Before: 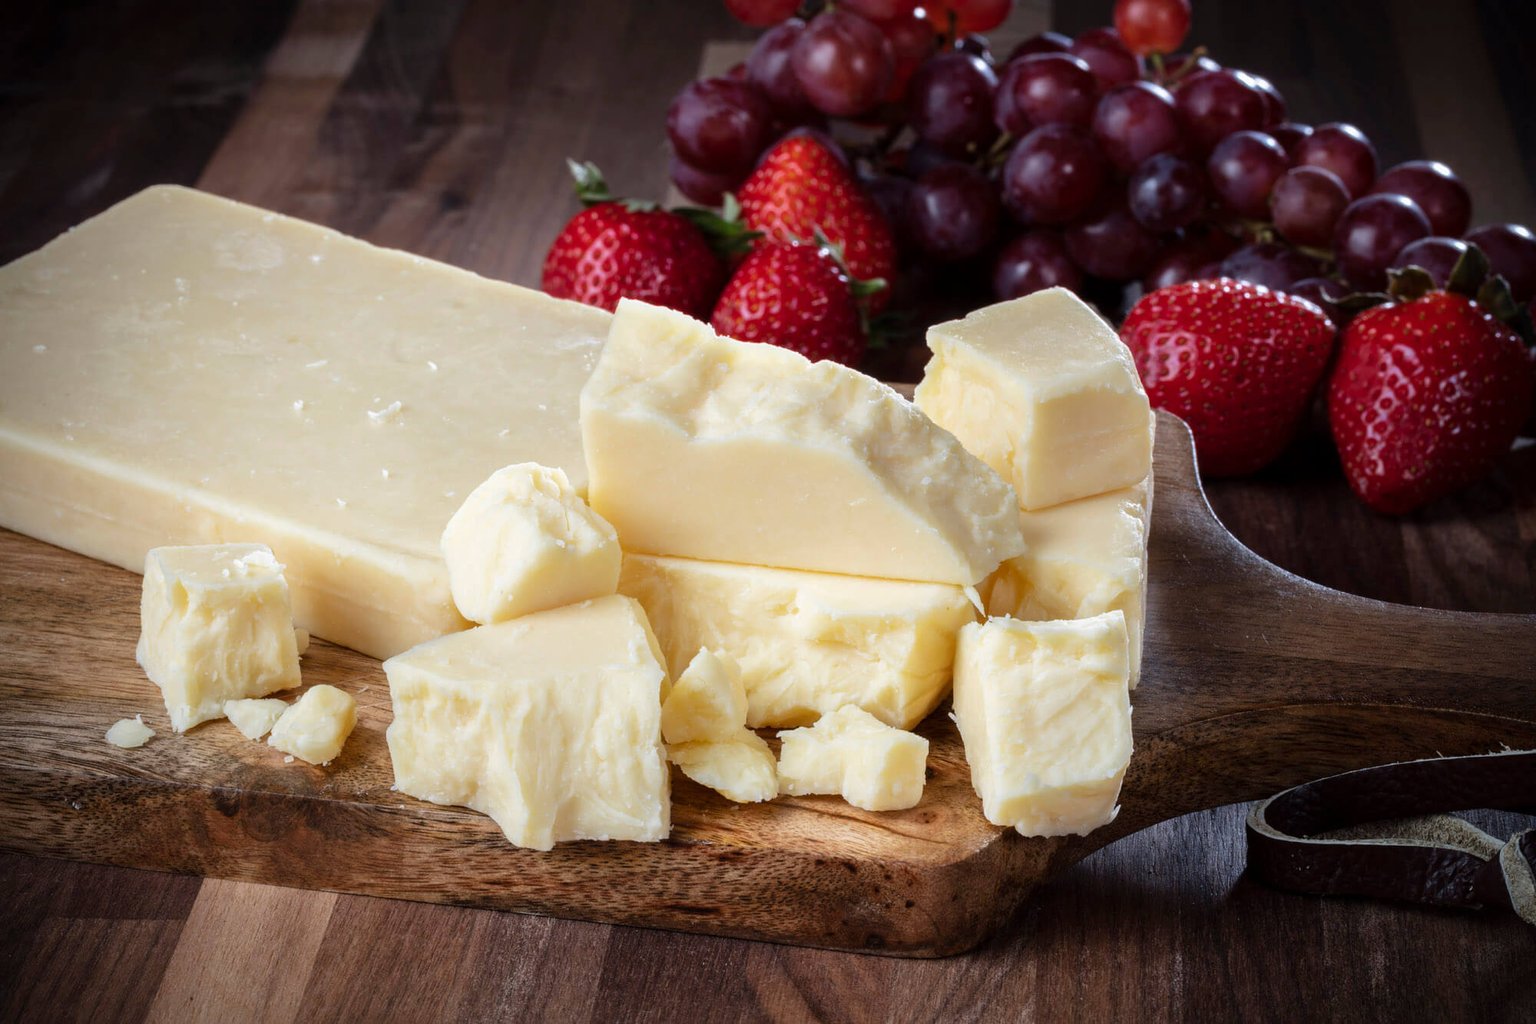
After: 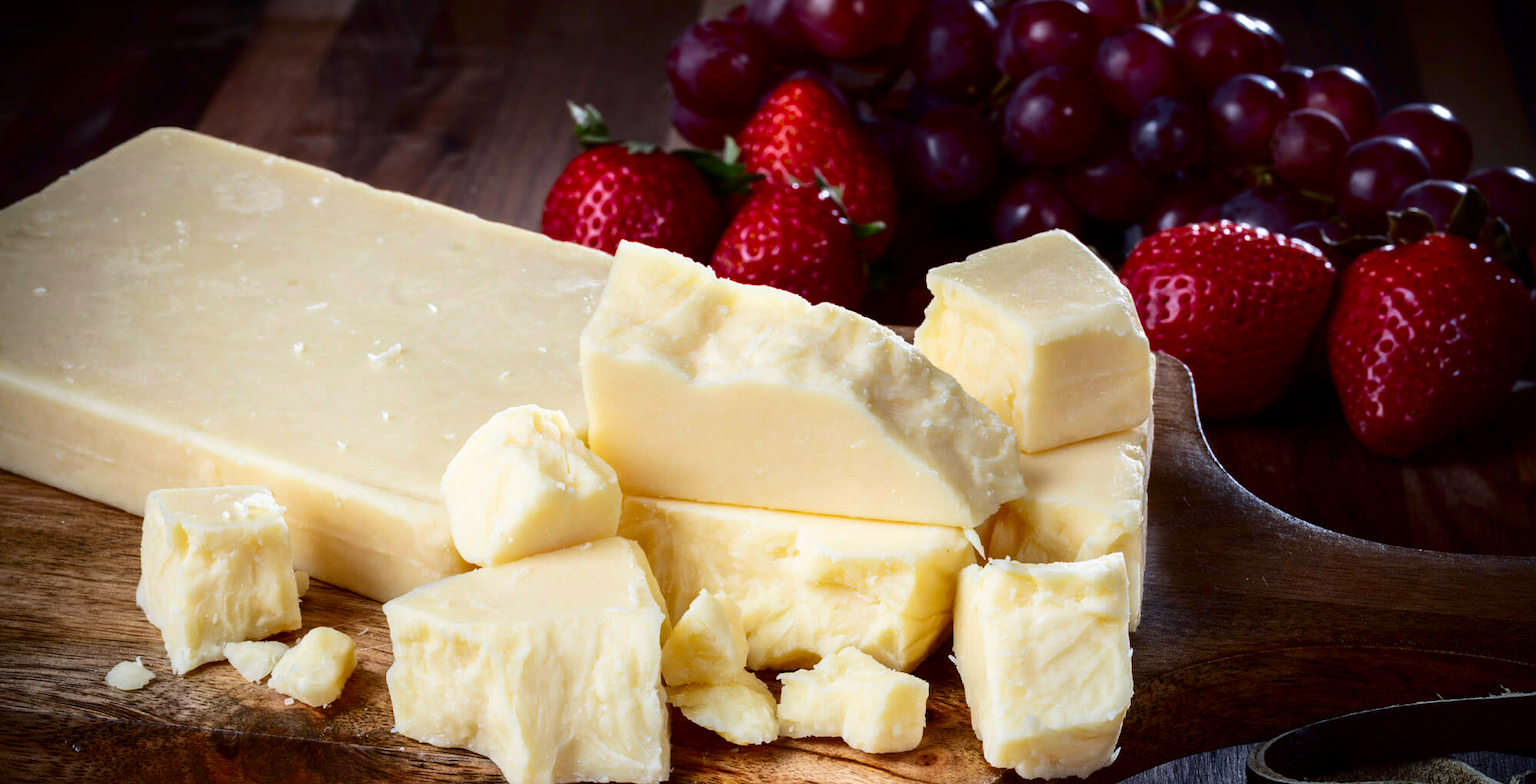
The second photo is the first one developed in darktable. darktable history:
contrast brightness saturation: contrast 0.21, brightness -0.11, saturation 0.21
crop: top 5.667%, bottom 17.637%
